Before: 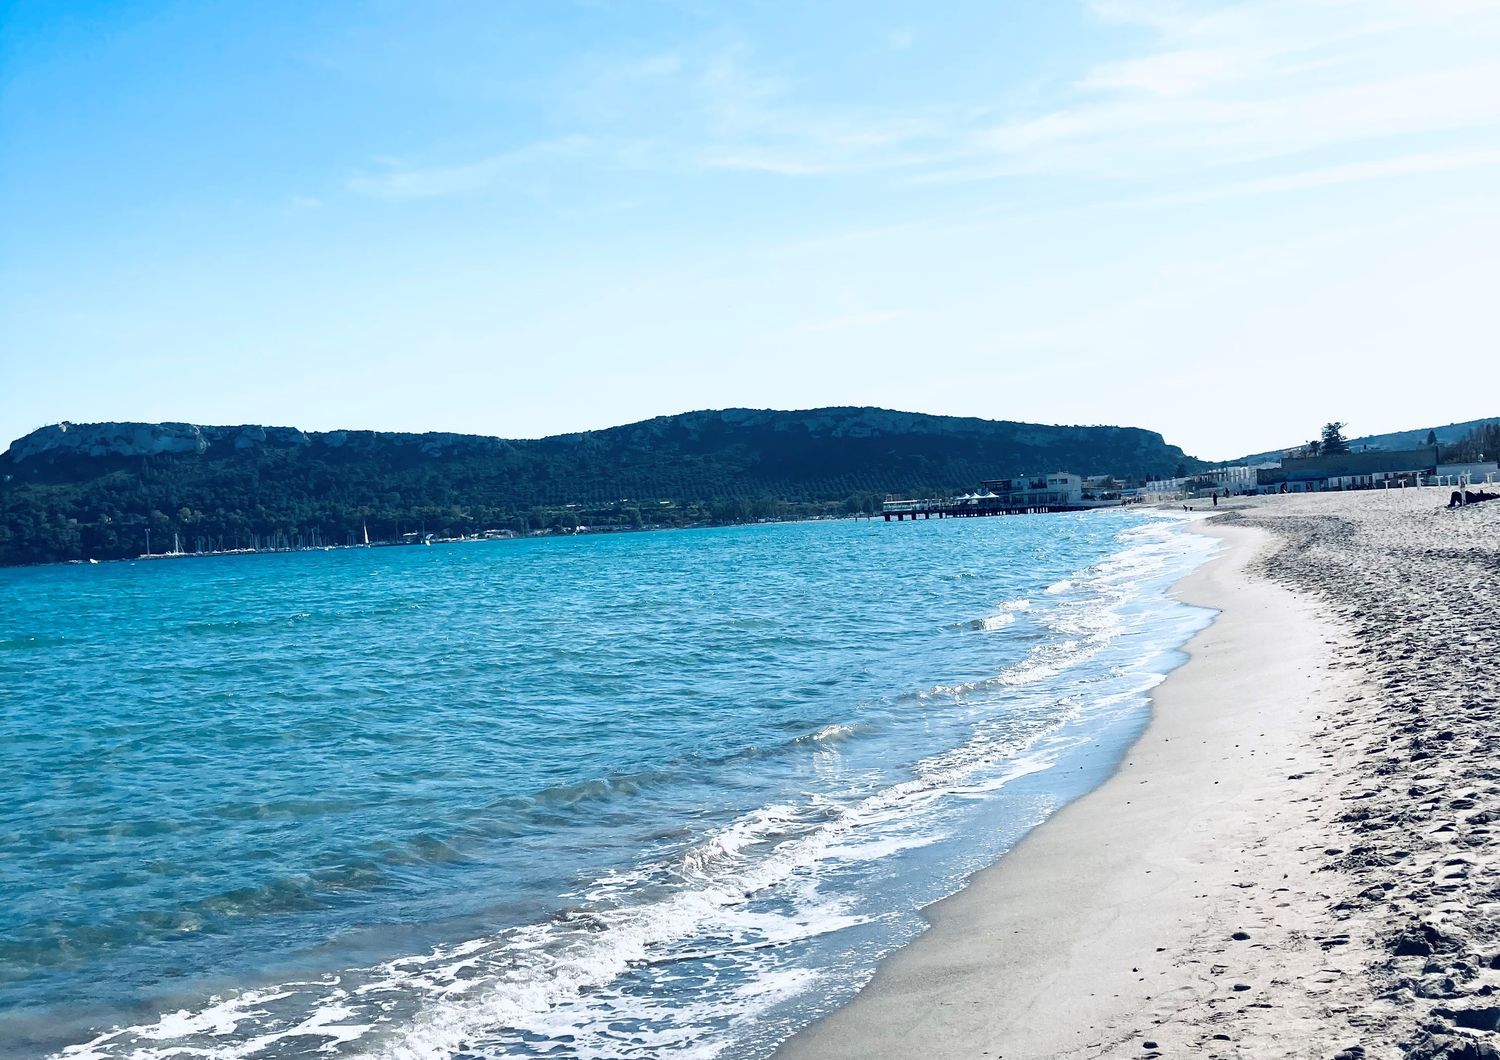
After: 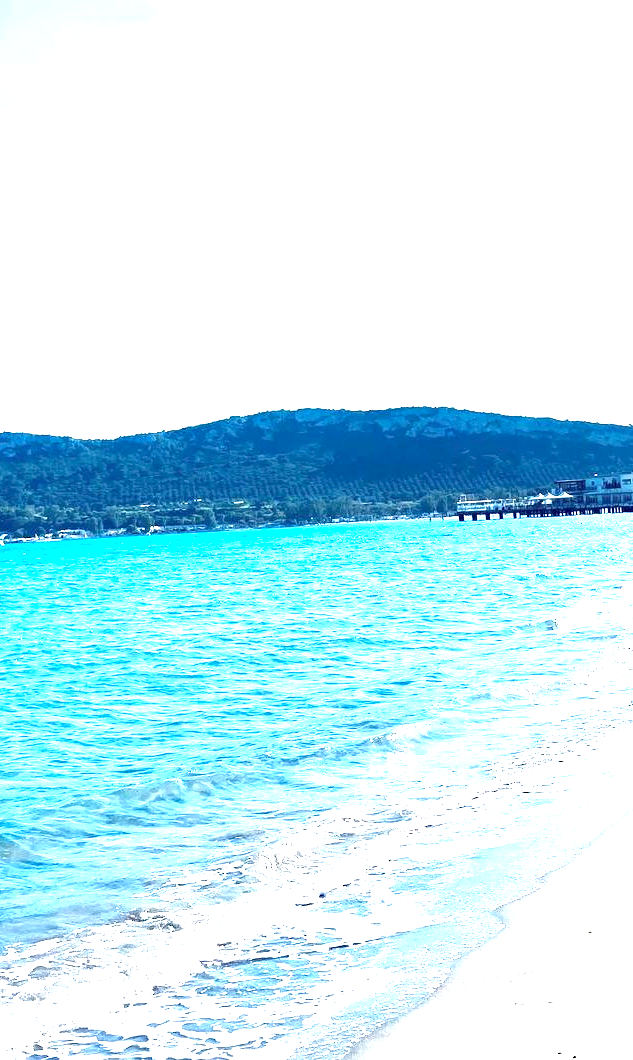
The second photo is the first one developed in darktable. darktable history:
haze removal: adaptive false
crop: left 28.426%, right 29.367%
exposure: black level correction 0, exposure 1.935 EV, compensate exposure bias true, compensate highlight preservation false
